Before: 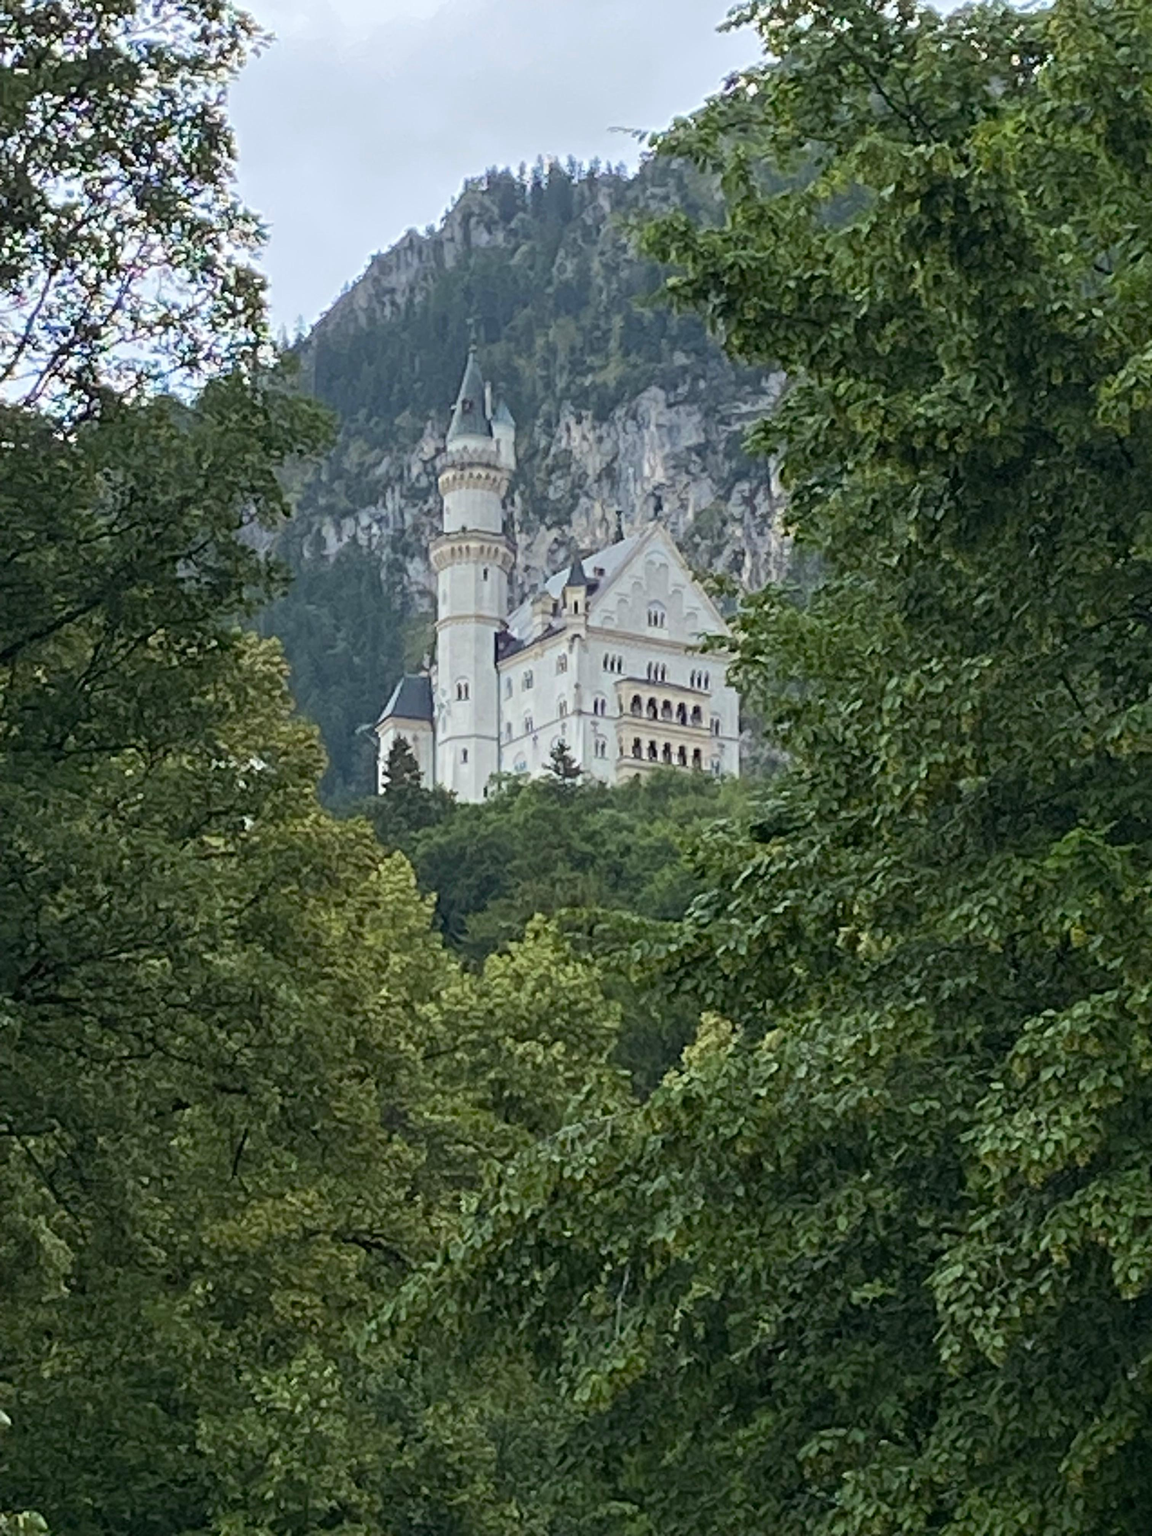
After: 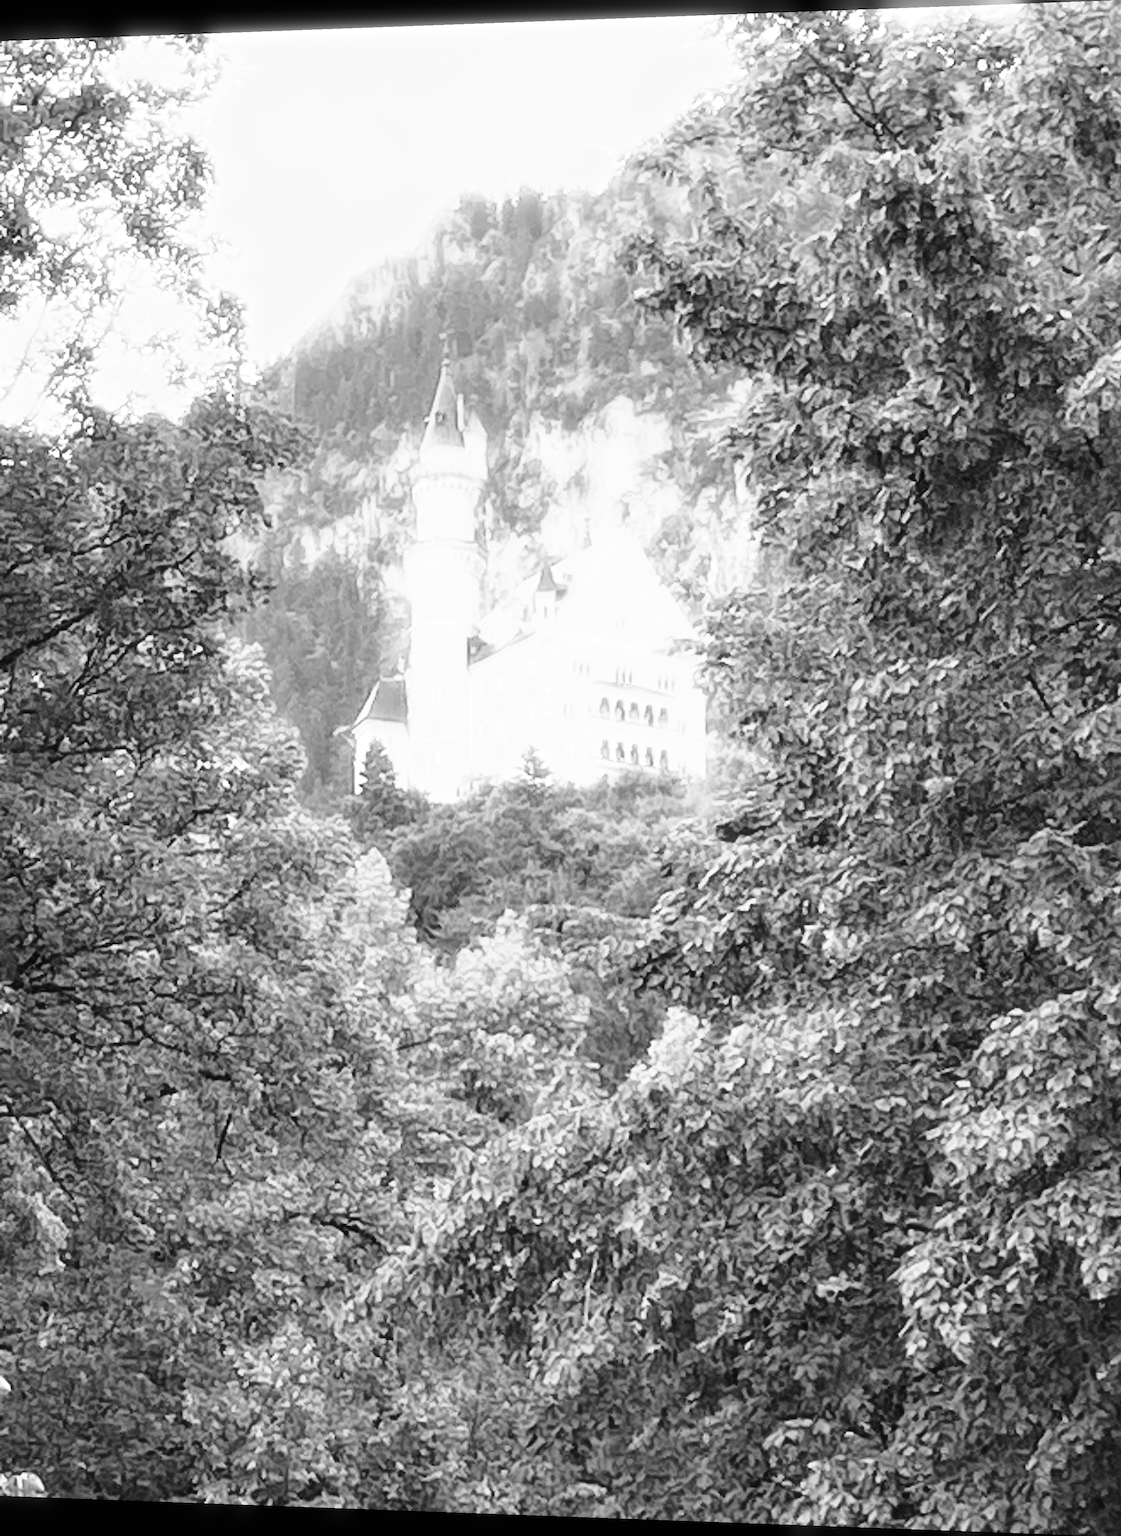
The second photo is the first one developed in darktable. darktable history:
exposure: black level correction 0, exposure 1.1 EV, compensate exposure bias true, compensate highlight preservation false
rotate and perspective: lens shift (horizontal) -0.055, automatic cropping off
monochrome: a 16.06, b 15.48, size 1
bloom: size 5%, threshold 95%, strength 15%
base curve: curves: ch0 [(0, 0) (0.028, 0.03) (0.121, 0.232) (0.46, 0.748) (0.859, 0.968) (1, 1)], preserve colors none
